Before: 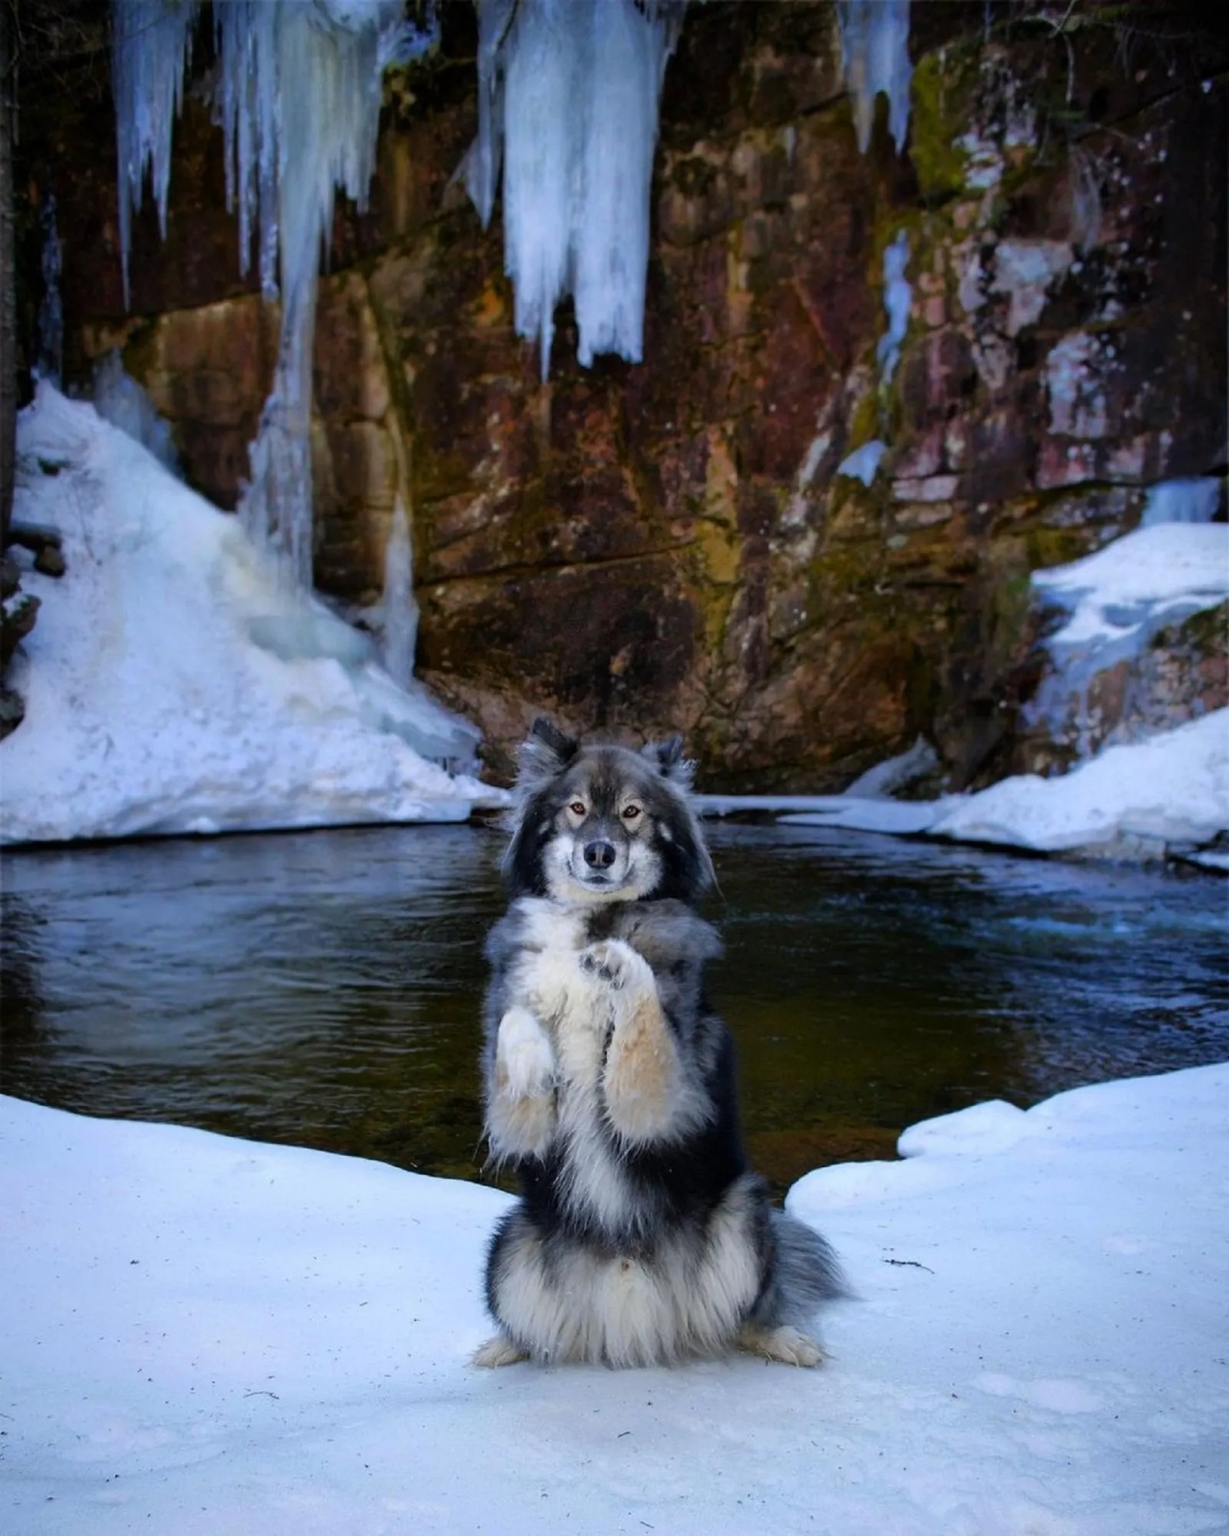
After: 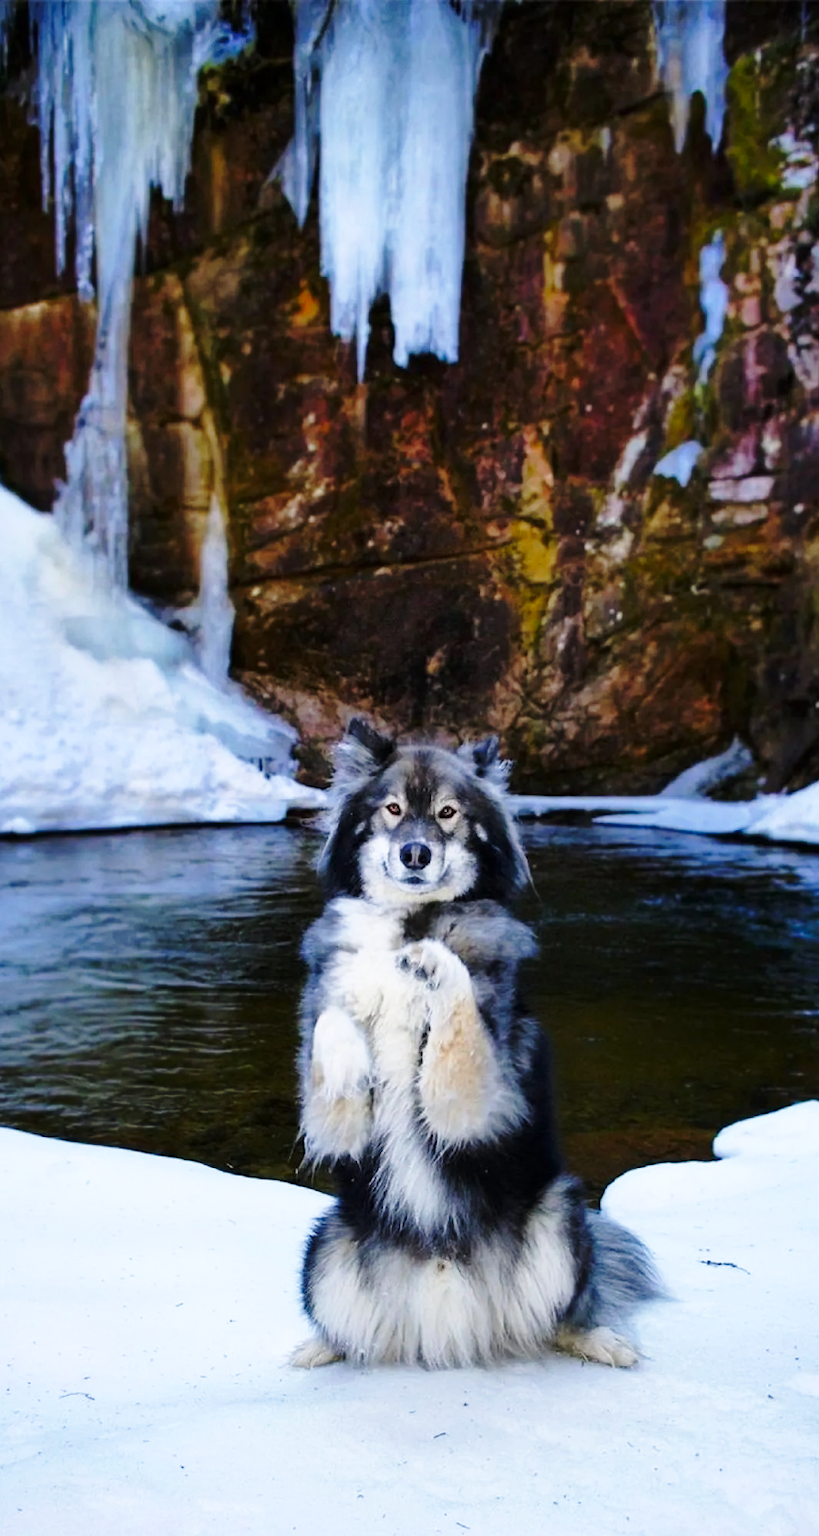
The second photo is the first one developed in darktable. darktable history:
base curve: curves: ch0 [(0, 0) (0.036, 0.037) (0.121, 0.228) (0.46, 0.76) (0.859, 0.983) (1, 1)], preserve colors none
crop and rotate: left 15.055%, right 18.278%
